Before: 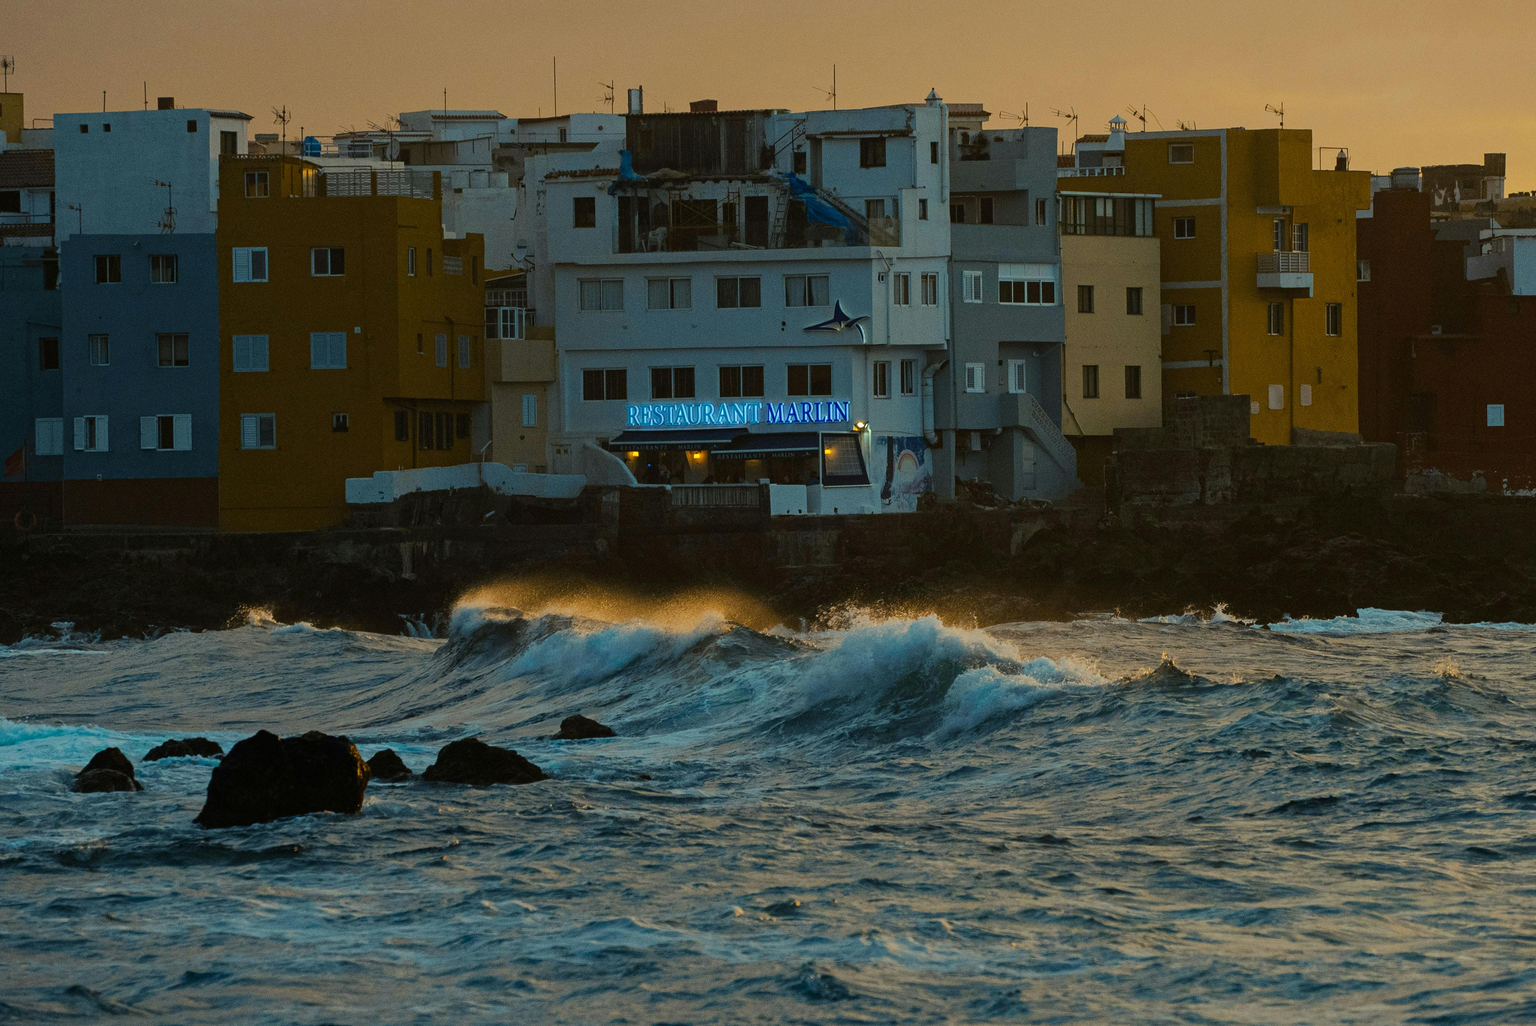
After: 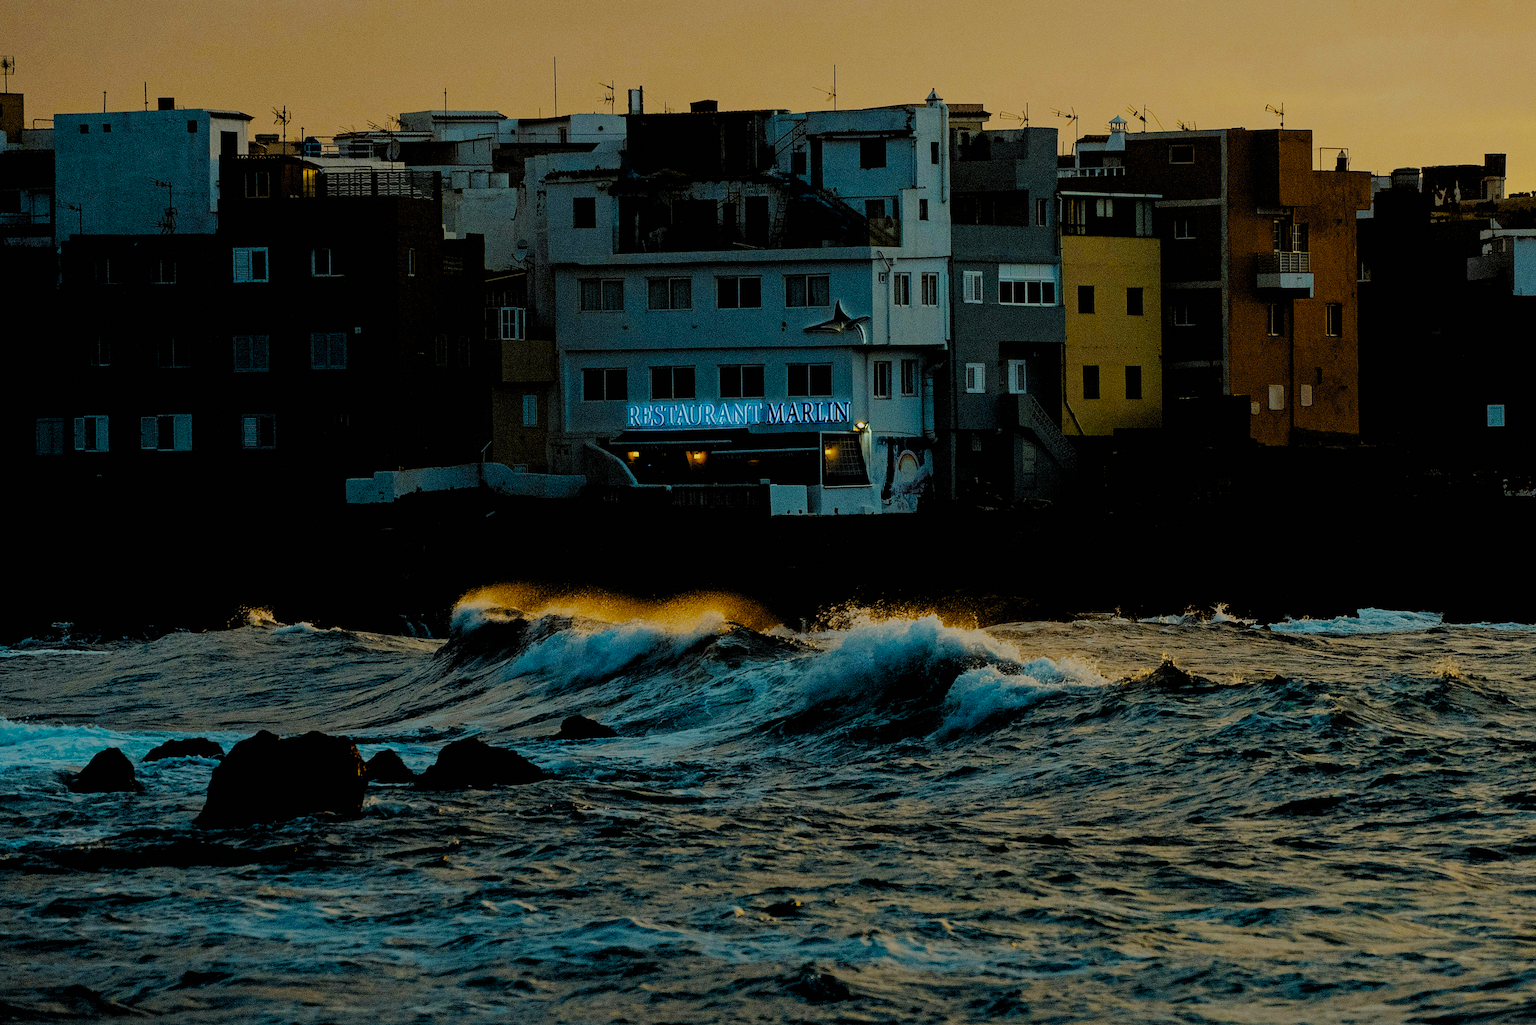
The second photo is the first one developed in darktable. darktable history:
exposure: compensate highlight preservation false
sharpen: amount 0.2
filmic rgb: black relative exposure -2.85 EV, white relative exposure 4.56 EV, hardness 1.77, contrast 1.25, preserve chrominance no, color science v5 (2021)
graduated density: rotation -180°, offset 27.42
